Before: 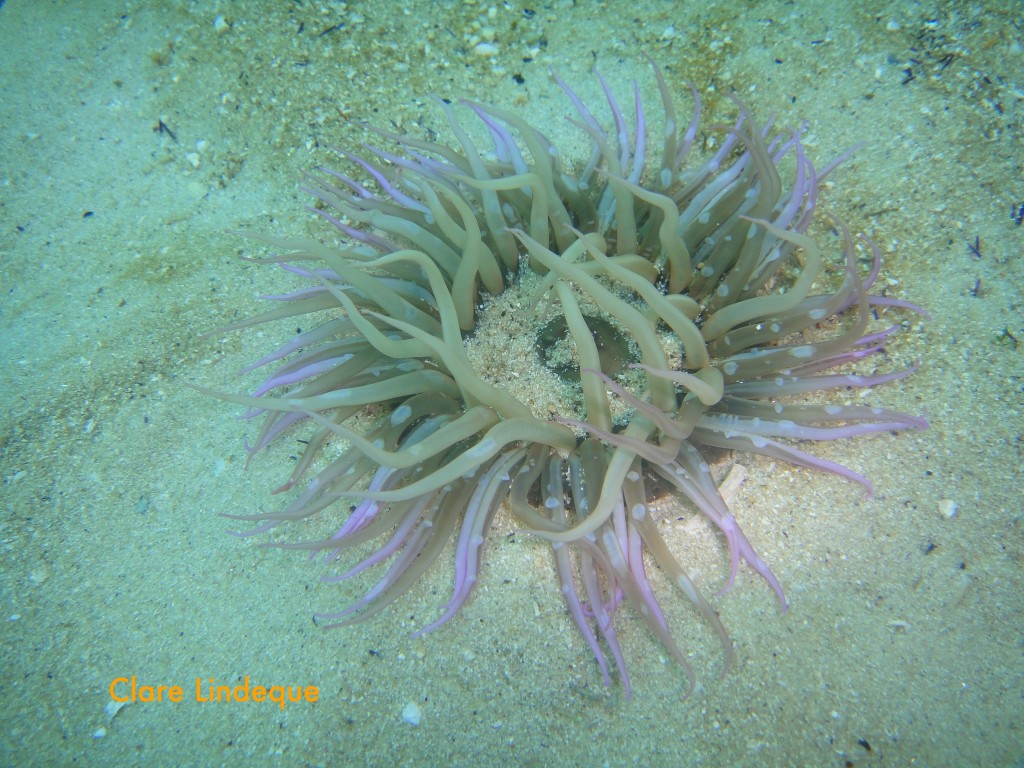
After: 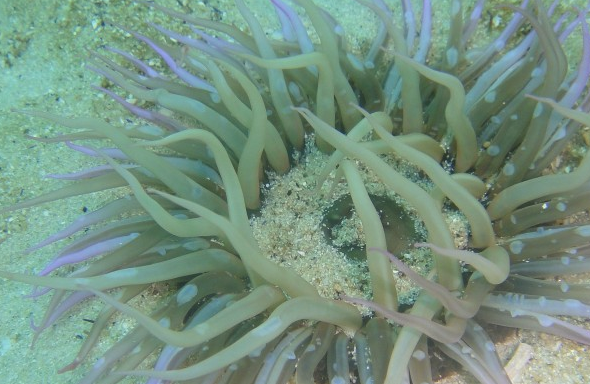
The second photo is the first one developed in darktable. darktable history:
color correction: highlights b* 2.98
crop: left 20.947%, top 15.781%, right 21.407%, bottom 34.121%
tone equalizer: edges refinement/feathering 500, mask exposure compensation -1.57 EV, preserve details no
